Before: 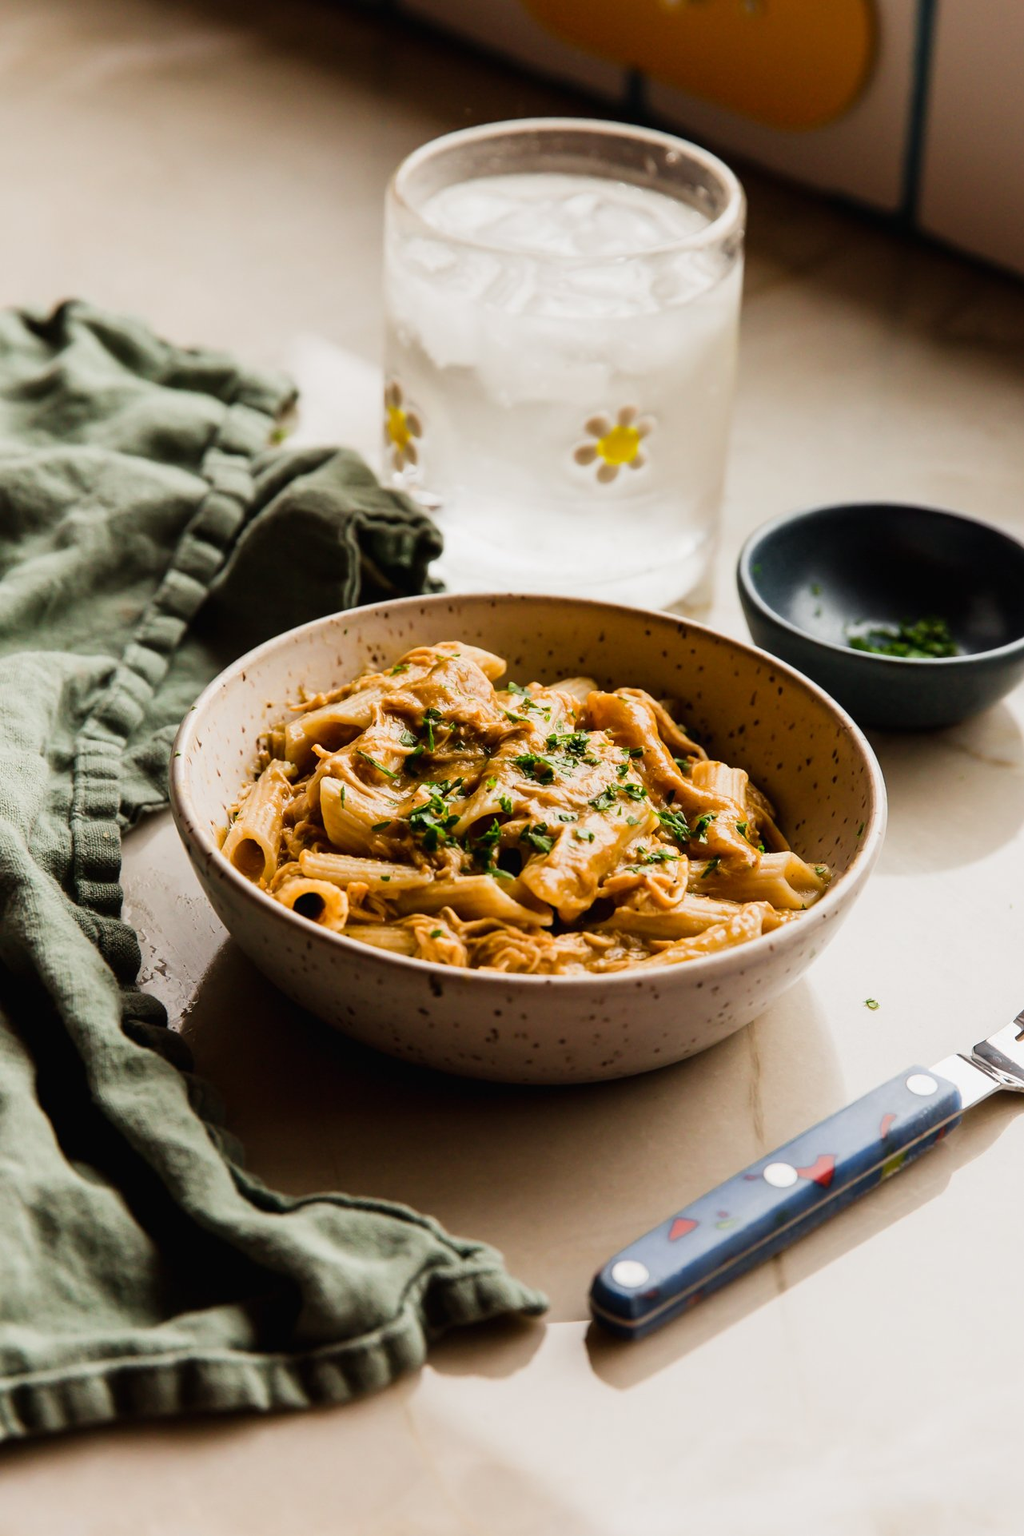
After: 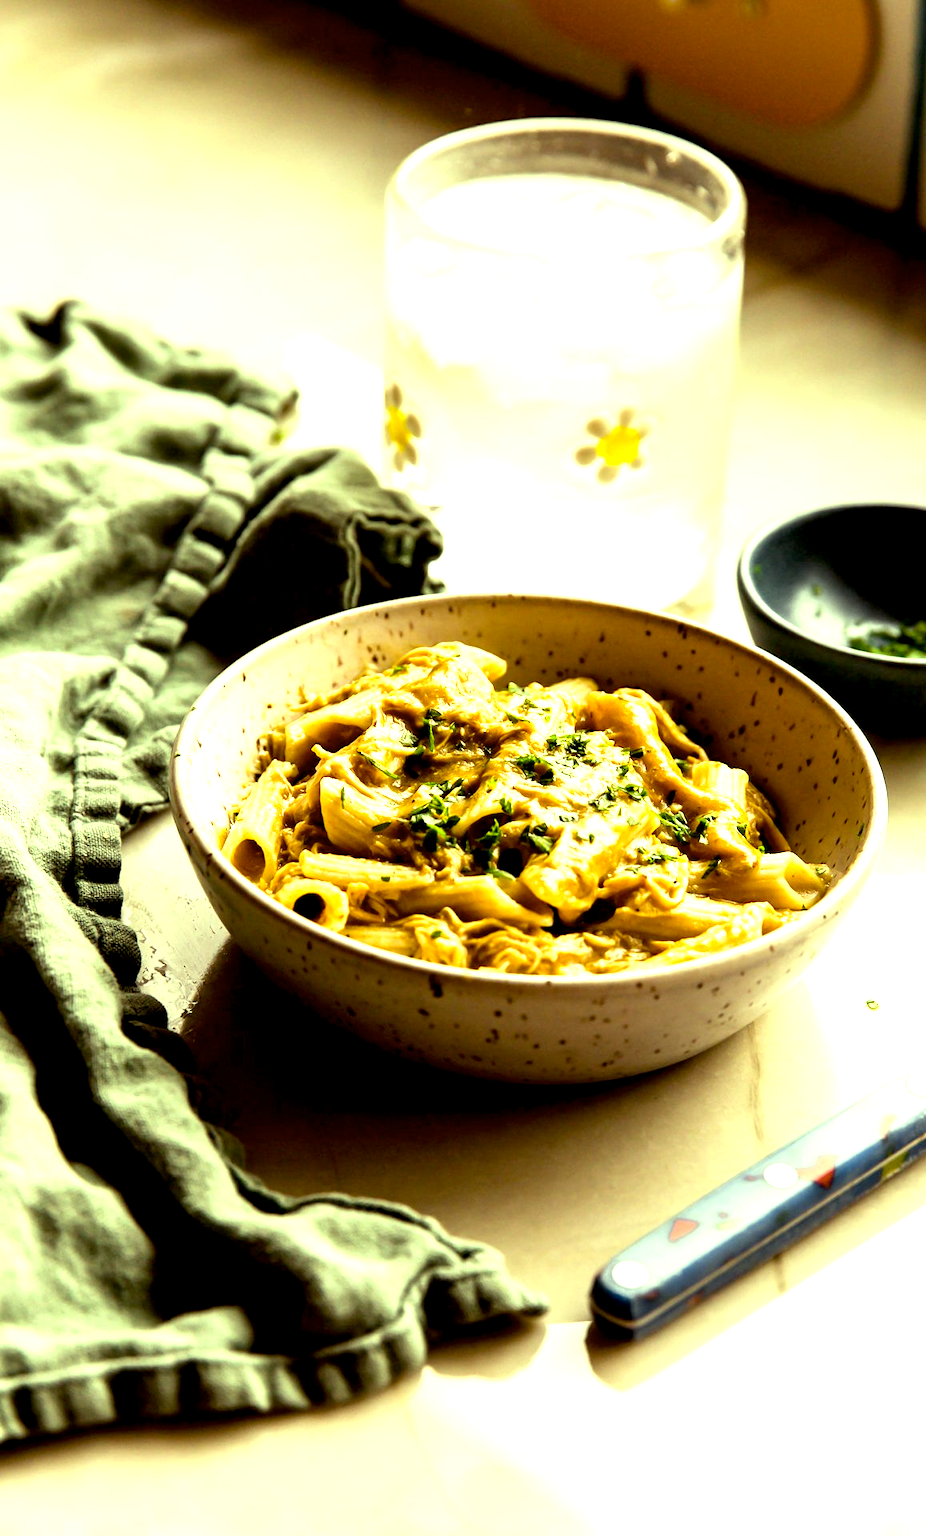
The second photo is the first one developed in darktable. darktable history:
color balance rgb: perceptual saturation grading › global saturation 3.7%, global vibrance 5.56%, contrast 3.24%
exposure: black level correction 0.008, exposure 0.979 EV, compensate highlight preservation false
color contrast: green-magenta contrast 0.81
crop: right 9.509%, bottom 0.031%
color balance: mode lift, gamma, gain (sRGB), lift [0.997, 0.979, 1.021, 1.011], gamma [1, 1.084, 0.916, 0.998], gain [1, 0.87, 1.13, 1.101], contrast 4.55%, contrast fulcrum 38.24%, output saturation 104.09%
white balance: red 1.138, green 0.996, blue 0.812
